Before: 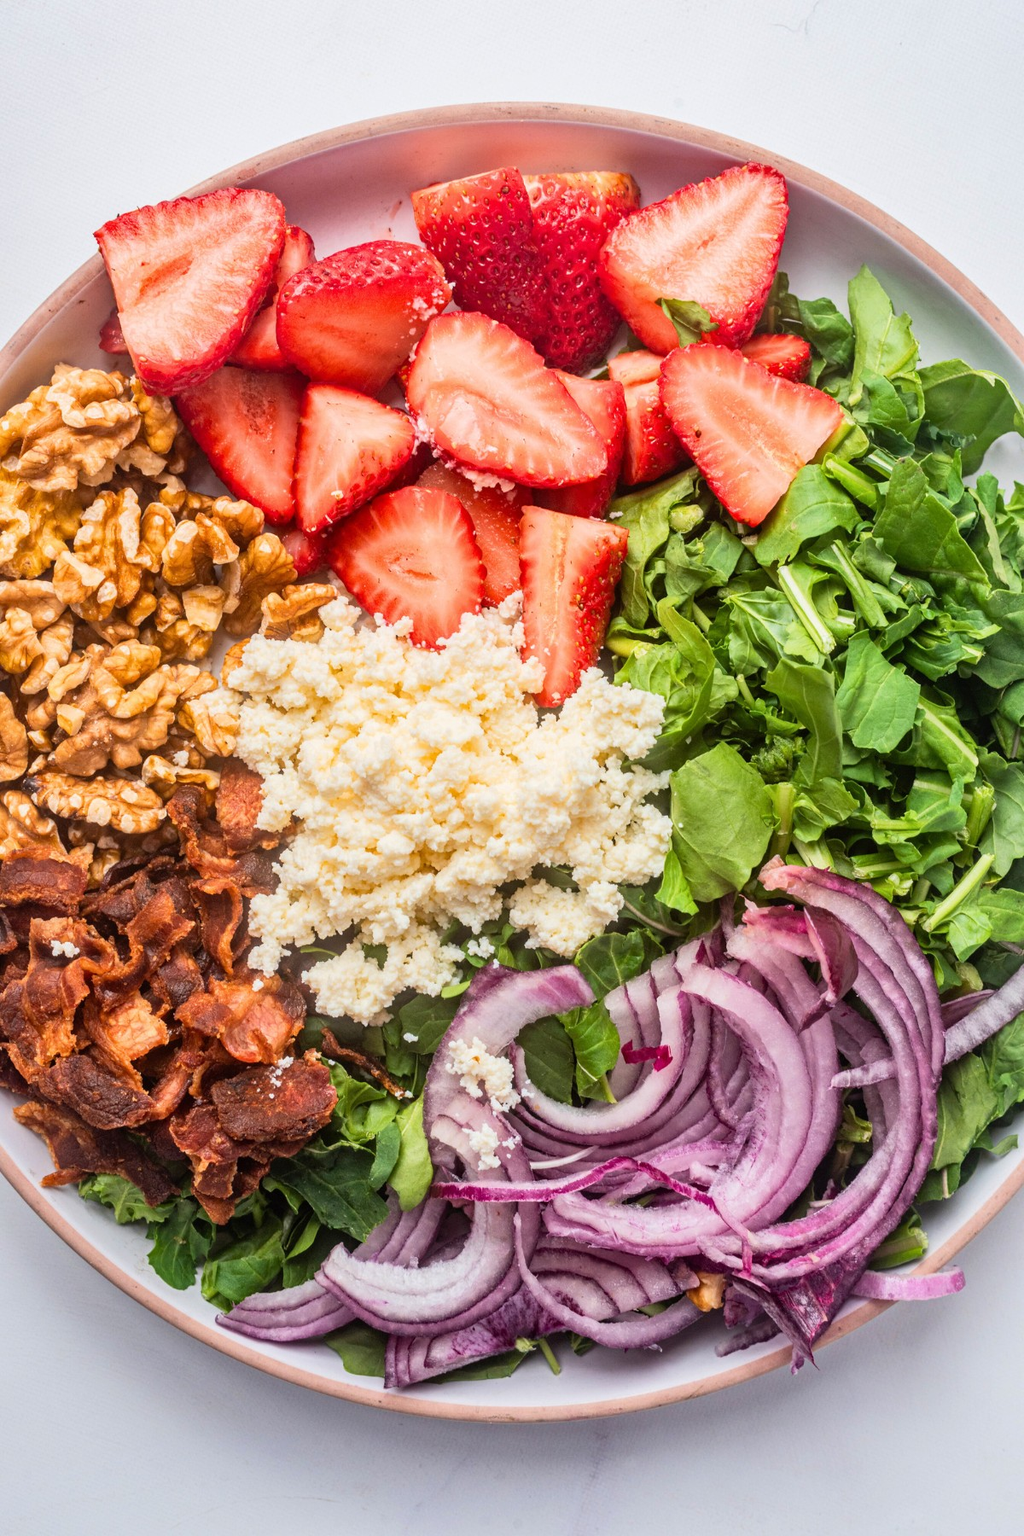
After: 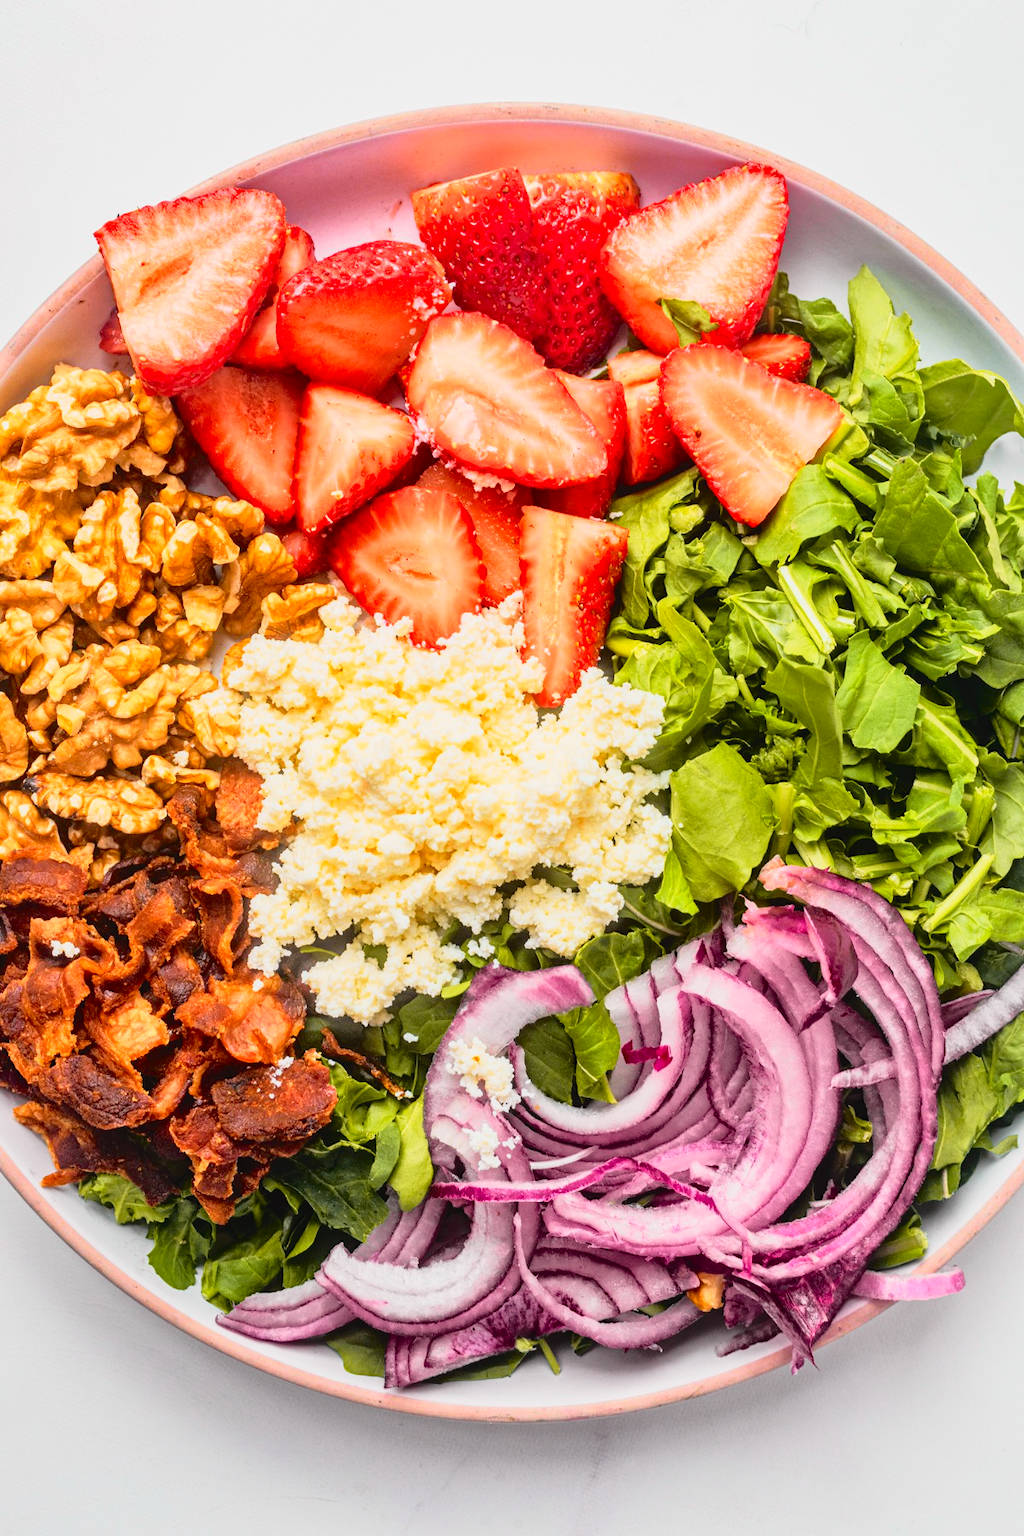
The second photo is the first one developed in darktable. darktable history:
tone curve: curves: ch0 [(0, 0.029) (0.168, 0.142) (0.359, 0.44) (0.469, 0.544) (0.634, 0.722) (0.858, 0.903) (1, 0.968)]; ch1 [(0, 0) (0.437, 0.453) (0.472, 0.47) (0.502, 0.502) (0.54, 0.534) (0.57, 0.592) (0.618, 0.66) (0.699, 0.749) (0.859, 0.899) (1, 1)]; ch2 [(0, 0) (0.33, 0.301) (0.421, 0.443) (0.476, 0.498) (0.505, 0.503) (0.547, 0.557) (0.586, 0.634) (0.608, 0.676) (1, 1)], color space Lab, independent channels, preserve colors none
